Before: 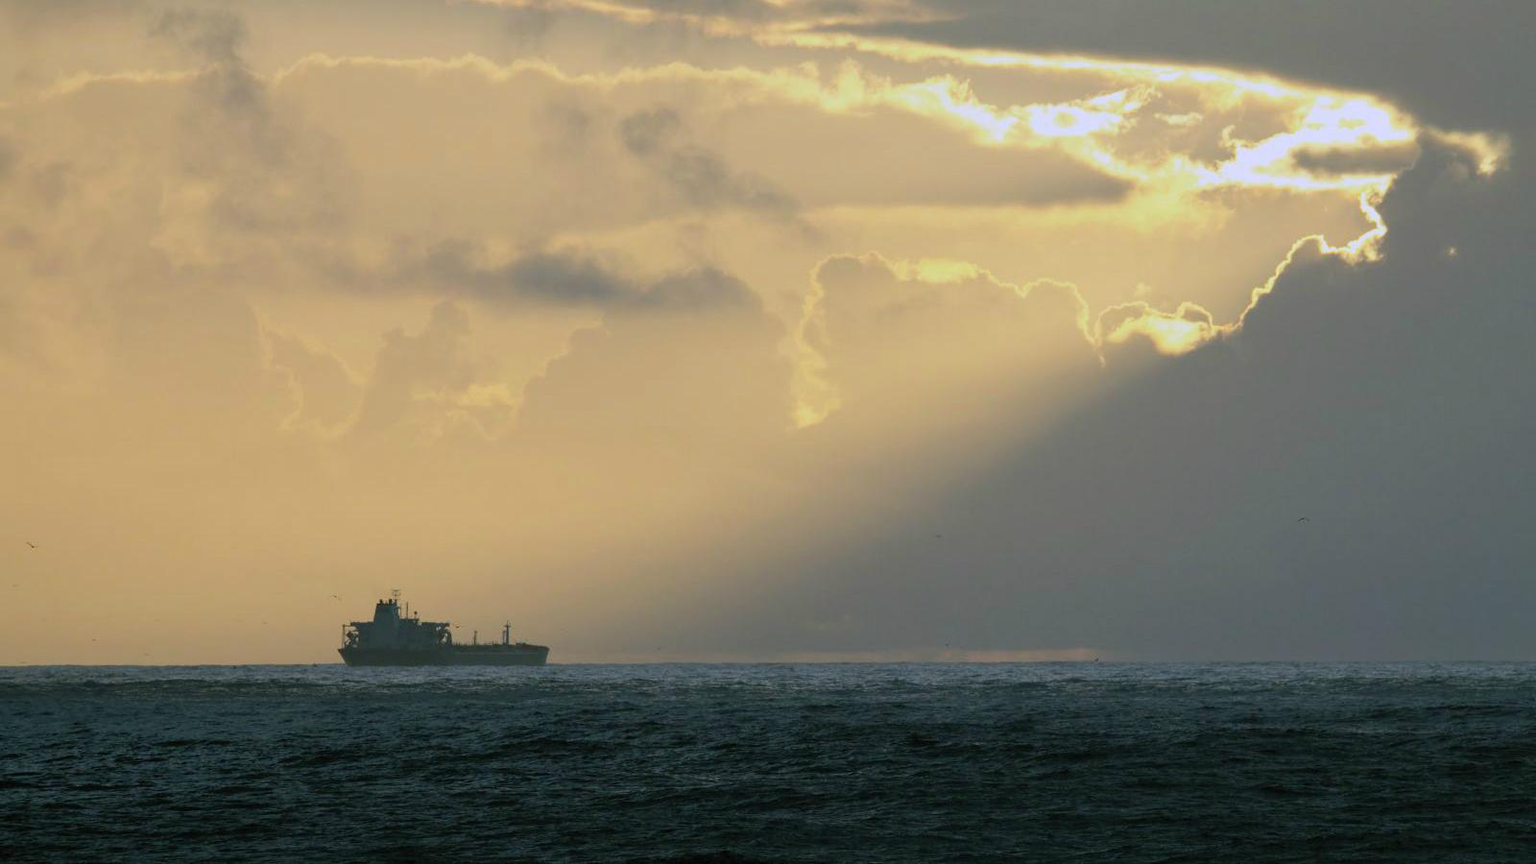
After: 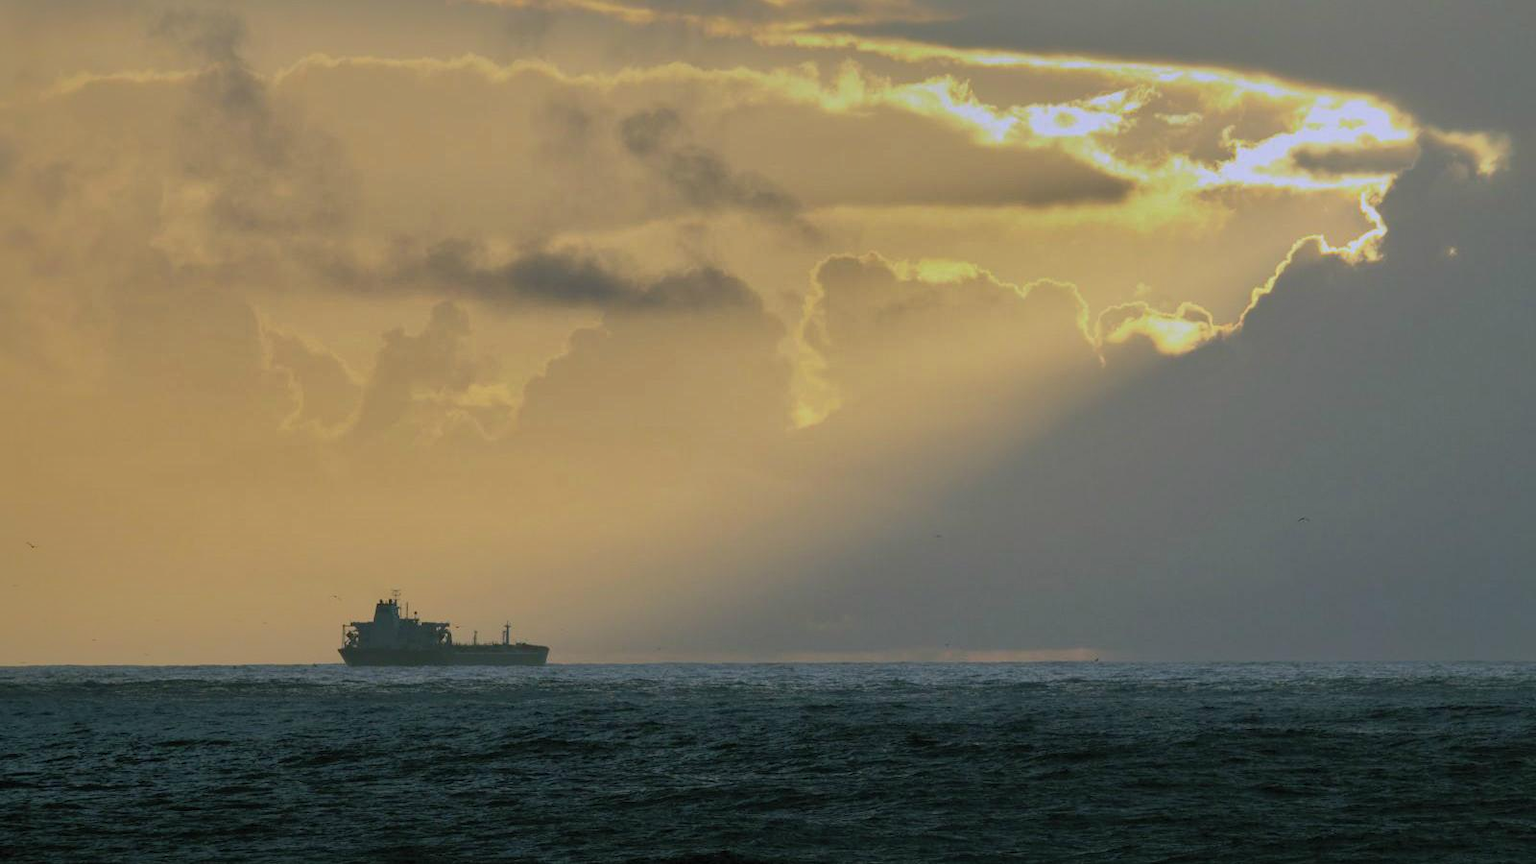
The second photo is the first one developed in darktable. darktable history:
shadows and highlights: shadows 25.65, highlights -70.92
